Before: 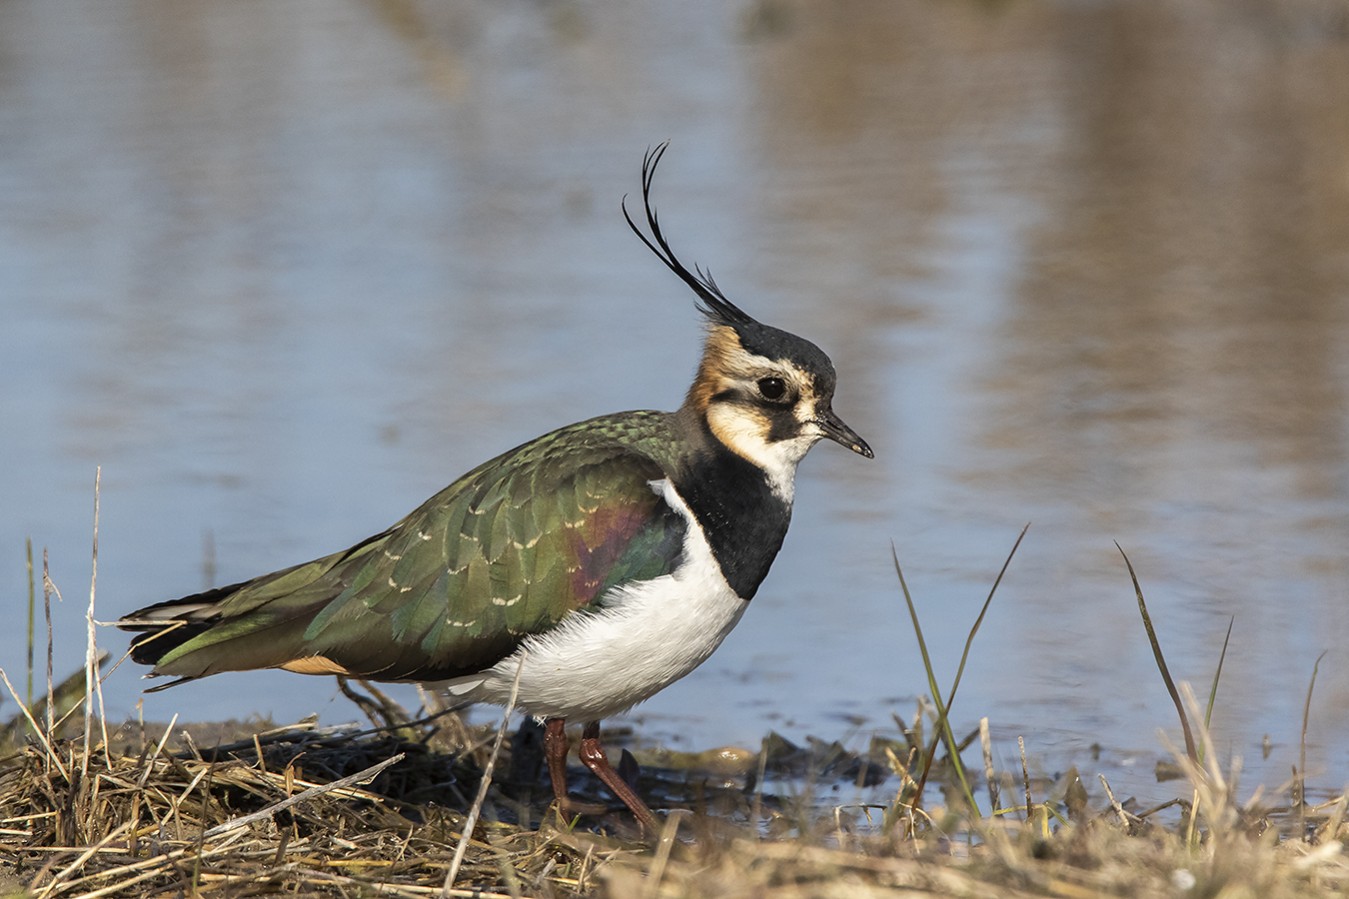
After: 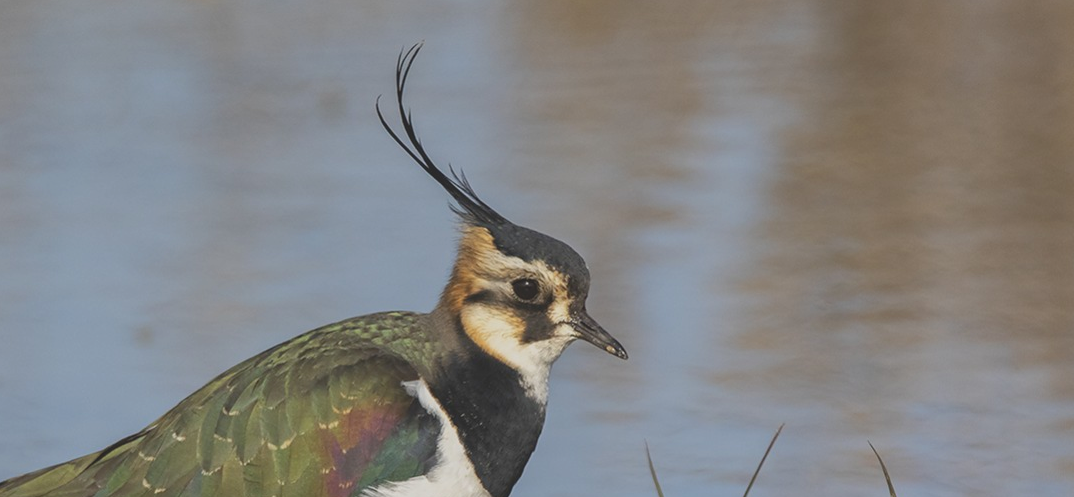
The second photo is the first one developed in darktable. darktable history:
crop: left 18.251%, top 11.12%, right 2.081%, bottom 33.523%
contrast brightness saturation: contrast -0.282
